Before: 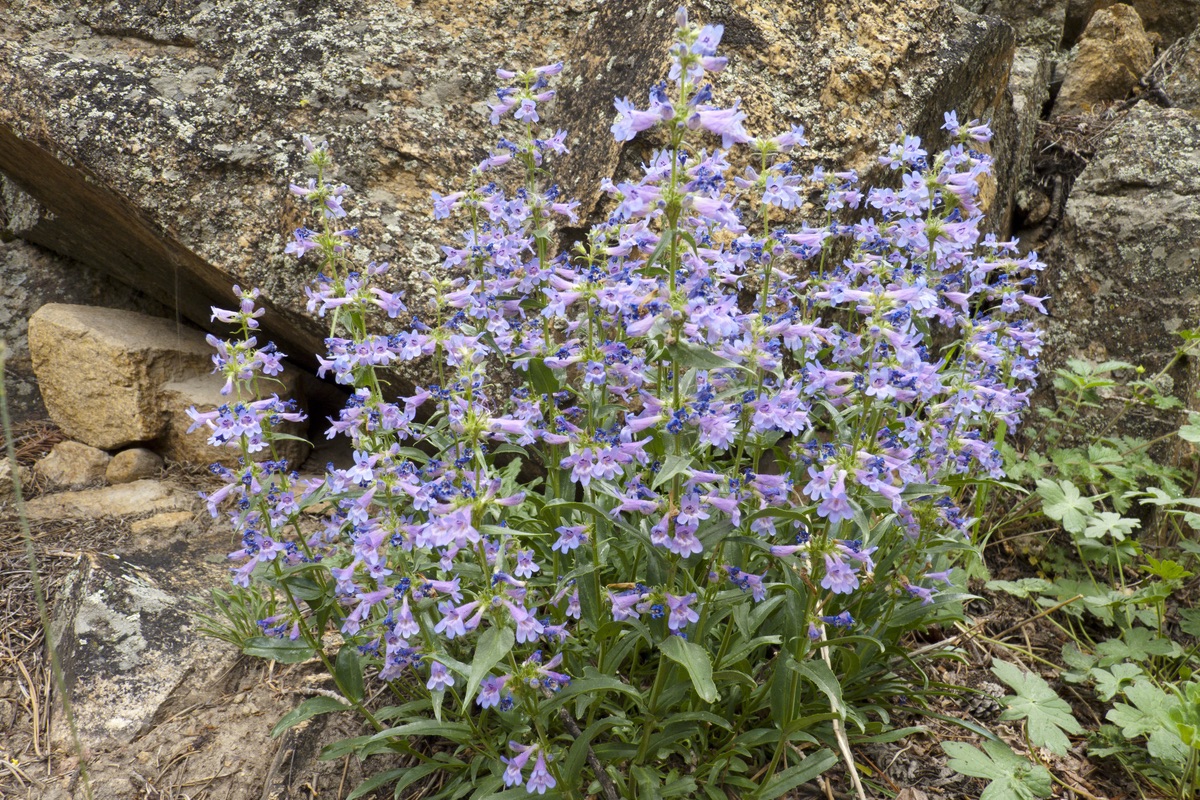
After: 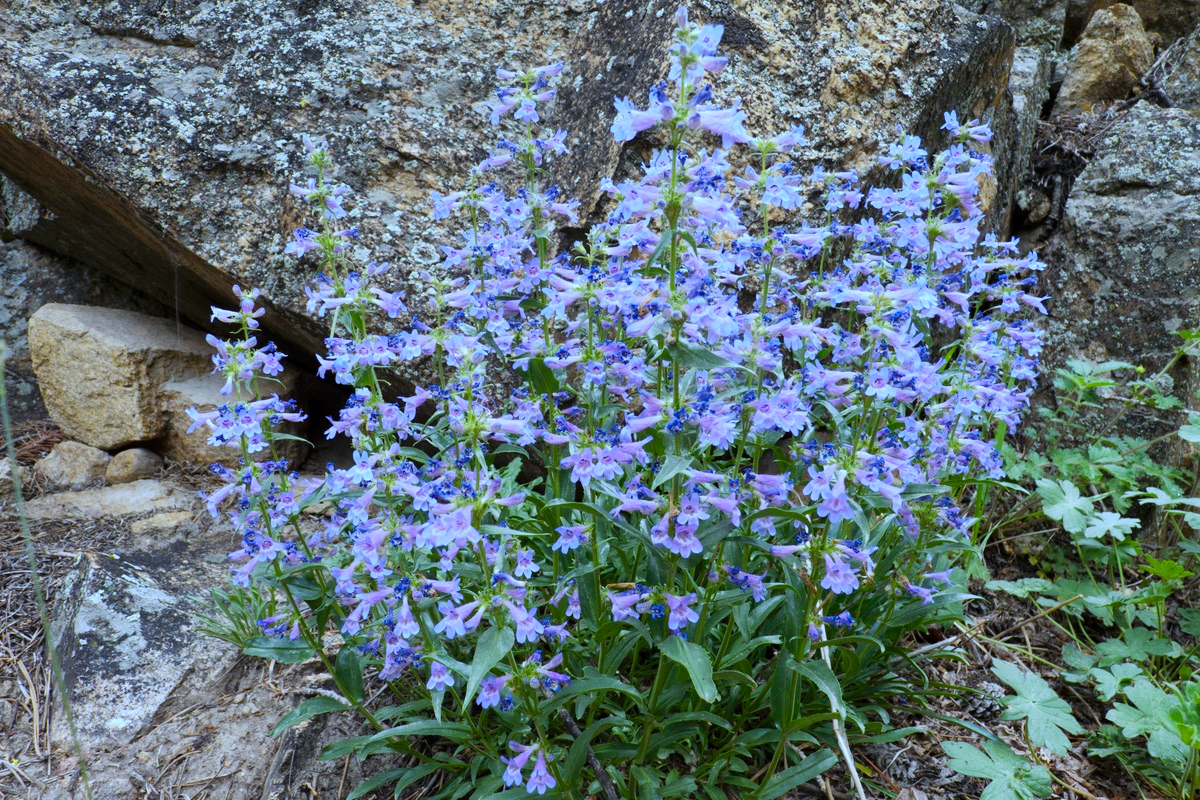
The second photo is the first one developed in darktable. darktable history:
tone curve: curves: ch0 [(0, 0) (0.003, 0.014) (0.011, 0.014) (0.025, 0.022) (0.044, 0.041) (0.069, 0.063) (0.1, 0.086) (0.136, 0.118) (0.177, 0.161) (0.224, 0.211) (0.277, 0.262) (0.335, 0.323) (0.399, 0.384) (0.468, 0.459) (0.543, 0.54) (0.623, 0.624) (0.709, 0.711) (0.801, 0.796) (0.898, 0.879) (1, 1)], preserve colors none
white balance: red 0.871, blue 1.249
